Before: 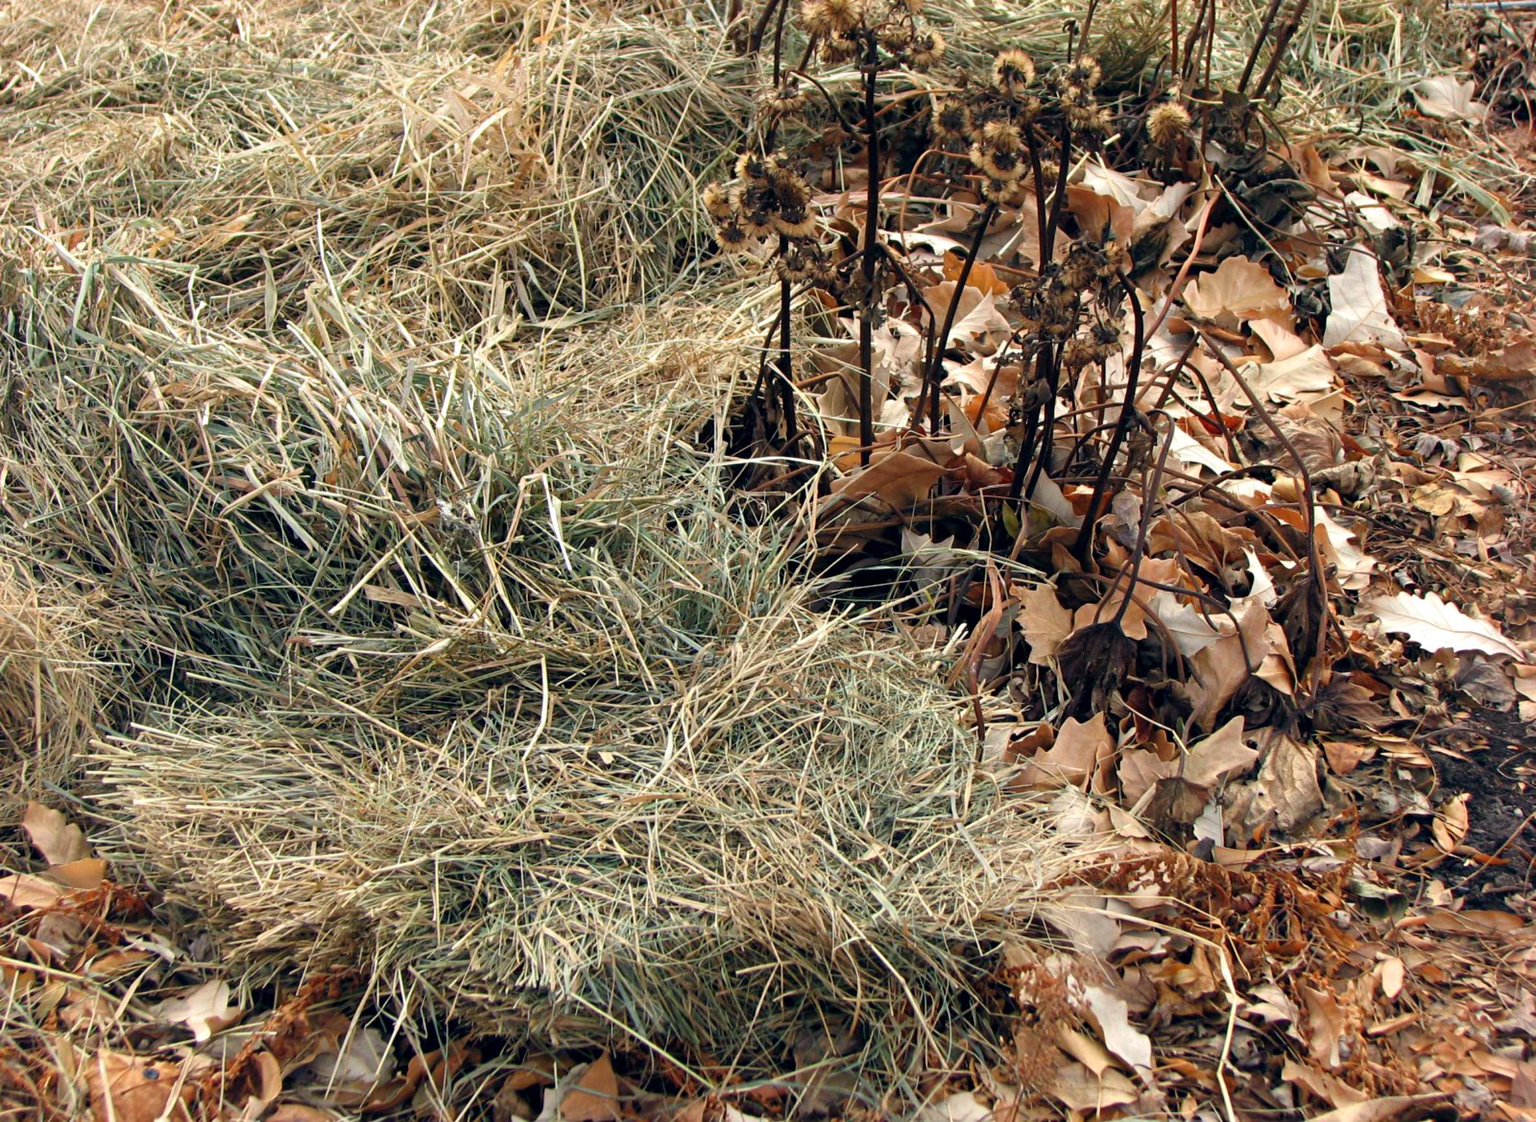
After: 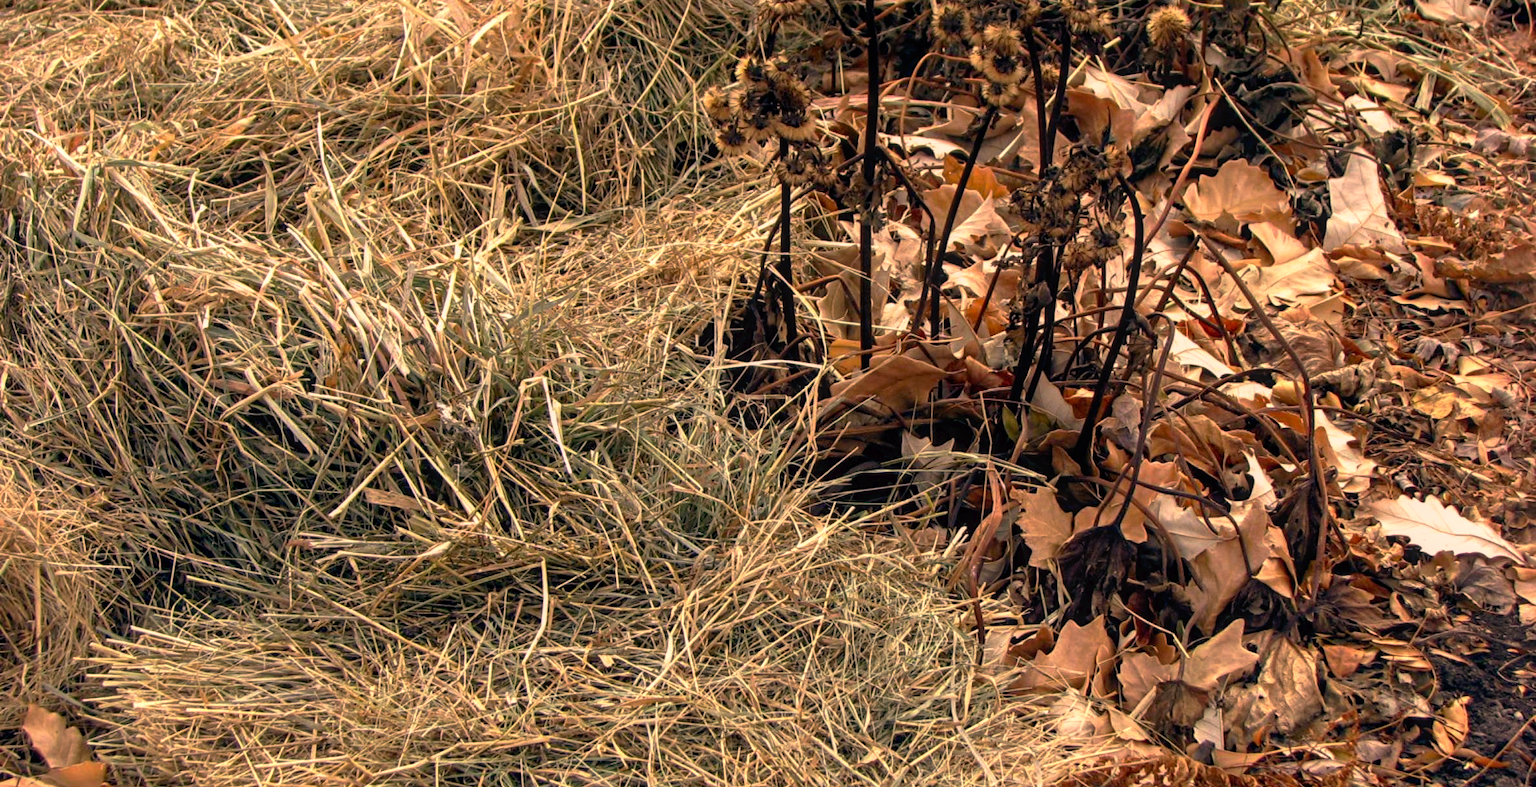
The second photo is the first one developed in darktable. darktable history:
local contrast: on, module defaults
tone curve: curves: ch0 [(0, 0) (0.003, 0.032) (0.011, 0.033) (0.025, 0.036) (0.044, 0.046) (0.069, 0.069) (0.1, 0.108) (0.136, 0.157) (0.177, 0.208) (0.224, 0.256) (0.277, 0.313) (0.335, 0.379) (0.399, 0.444) (0.468, 0.514) (0.543, 0.595) (0.623, 0.687) (0.709, 0.772) (0.801, 0.854) (0.898, 0.933) (1, 1)], preserve colors none
color correction: highlights a* 17.77, highlights b* 18.75
crop and rotate: top 8.669%, bottom 21.129%
base curve: curves: ch0 [(0, 0) (0.595, 0.418) (1, 1)], preserve colors none
